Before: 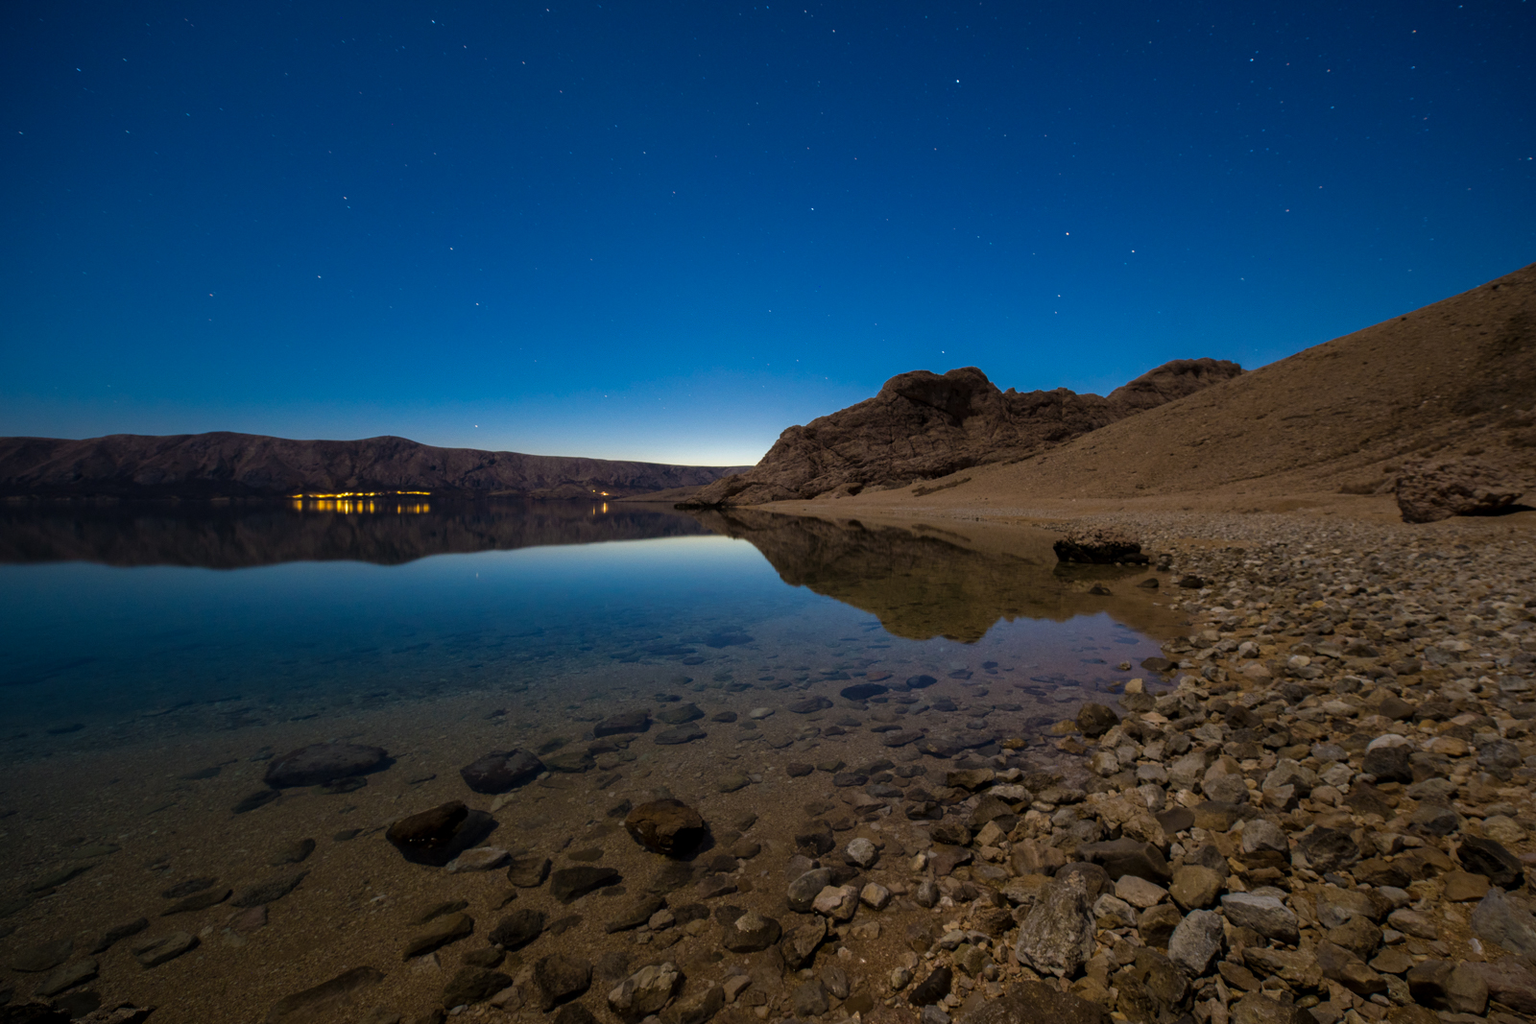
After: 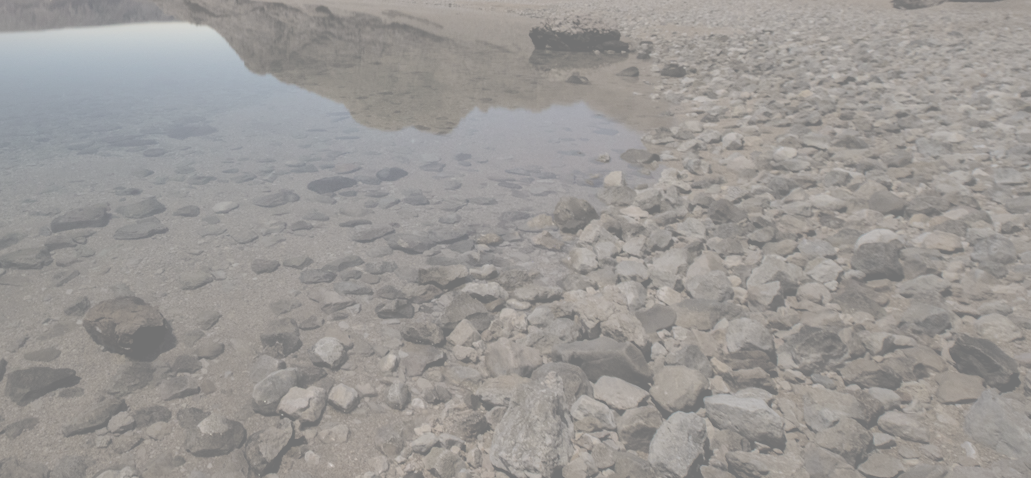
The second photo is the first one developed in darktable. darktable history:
crop and rotate: left 35.509%, top 50.238%, bottom 4.934%
contrast brightness saturation: contrast -0.32, brightness 0.75, saturation -0.78
exposure: black level correction 0.001, exposure -0.125 EV, compensate exposure bias true, compensate highlight preservation false
